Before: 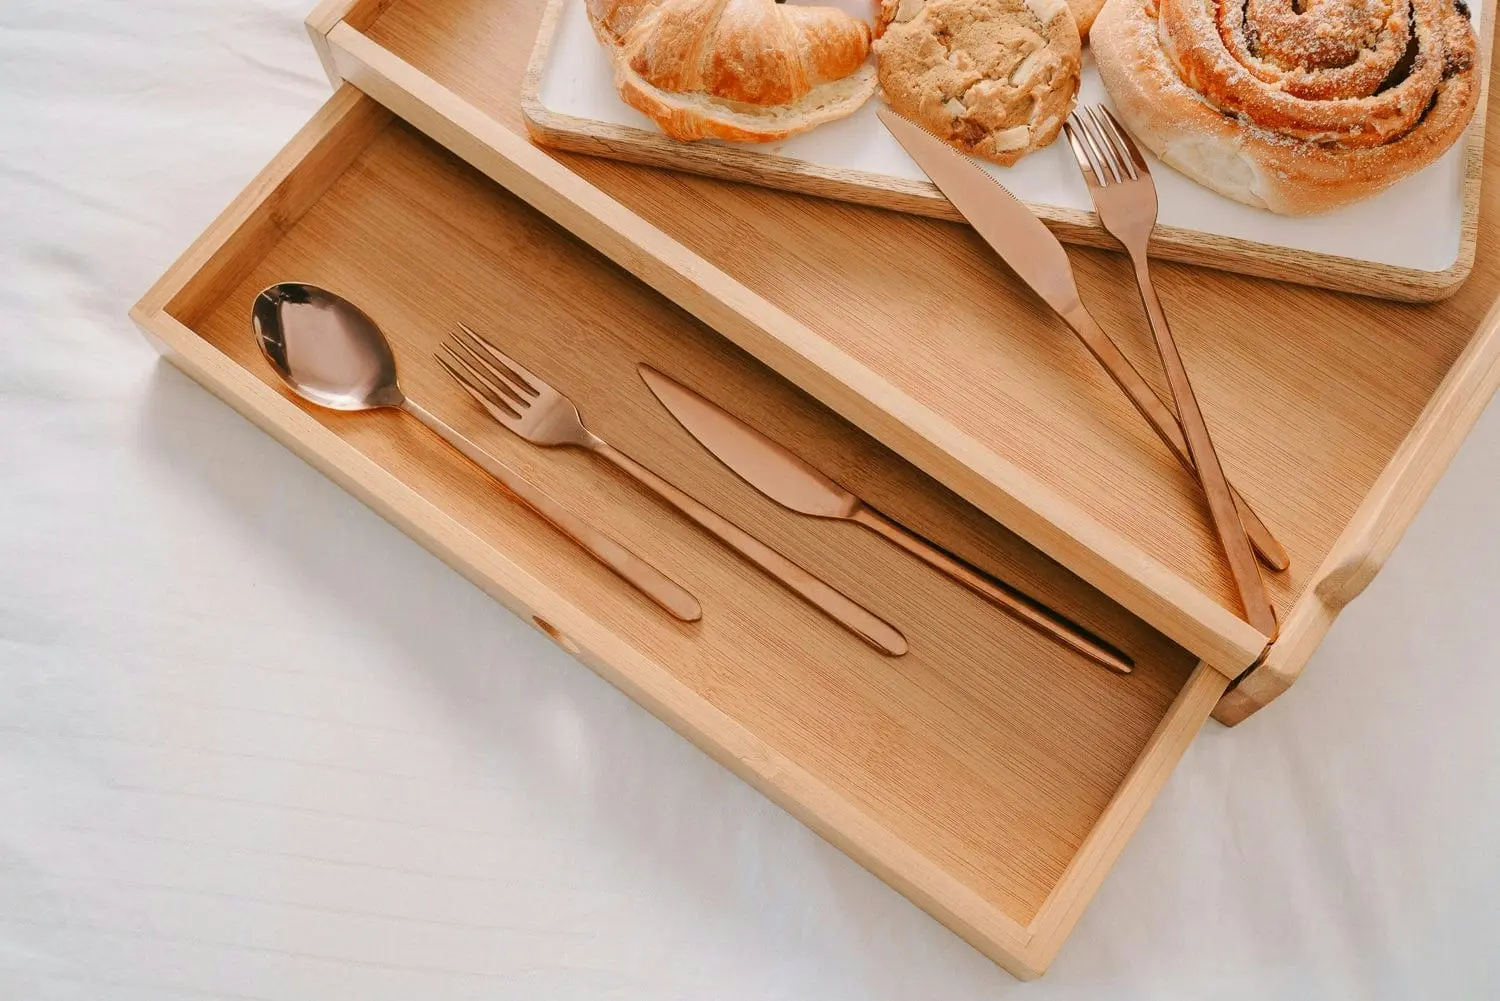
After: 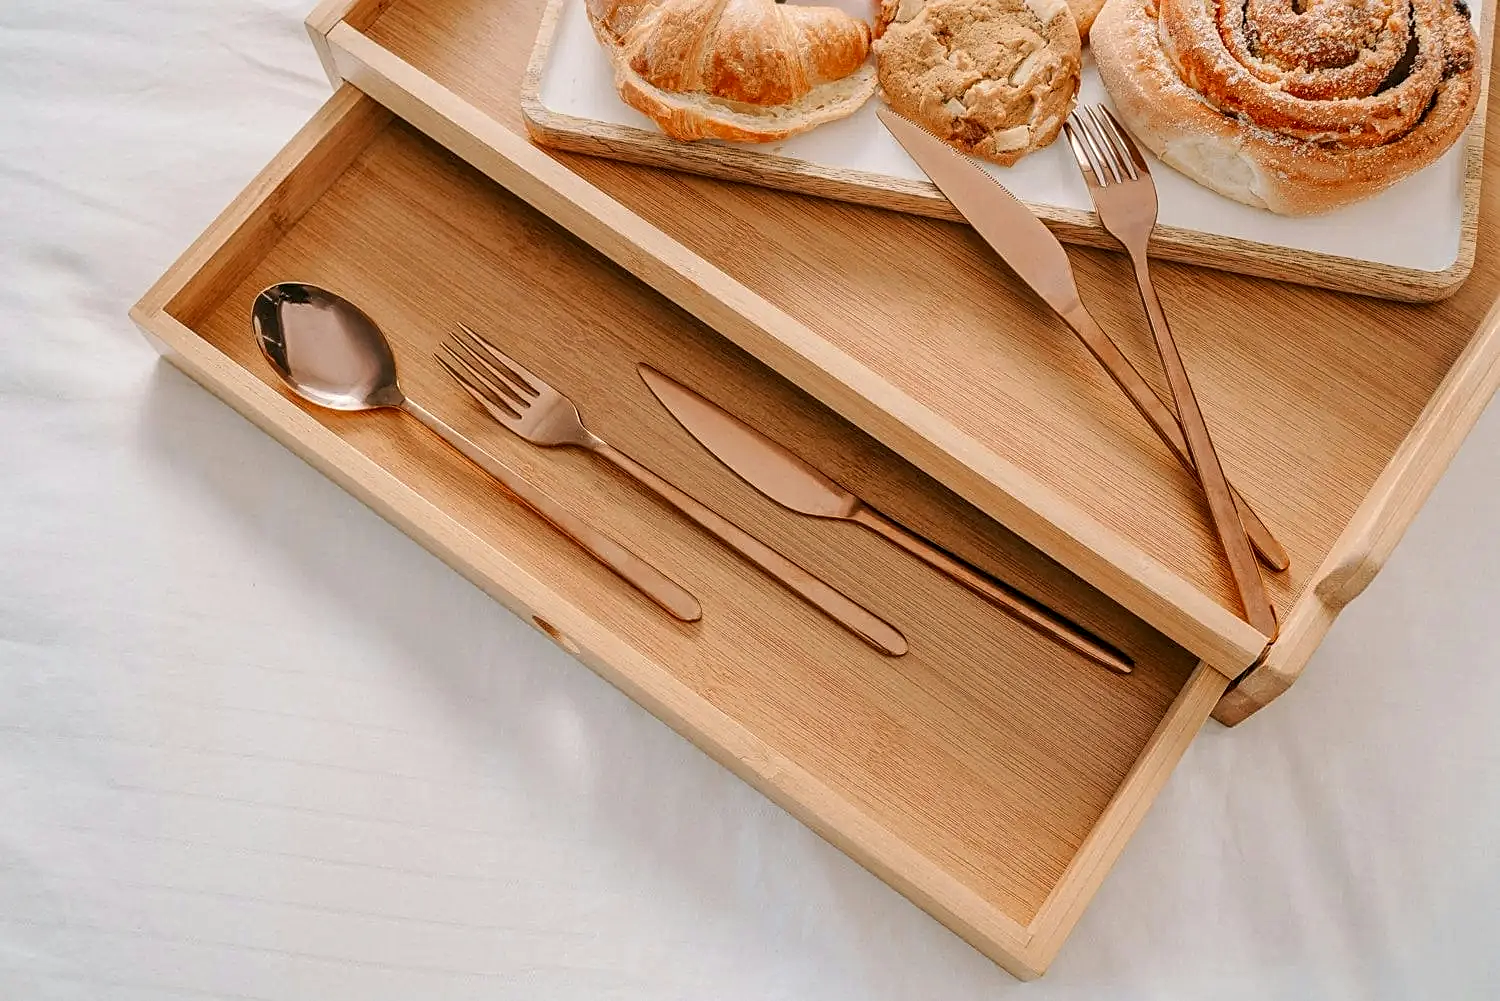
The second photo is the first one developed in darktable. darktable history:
exposure: exposure -0.048 EV, compensate highlight preservation false
sharpen: on, module defaults
local contrast: on, module defaults
